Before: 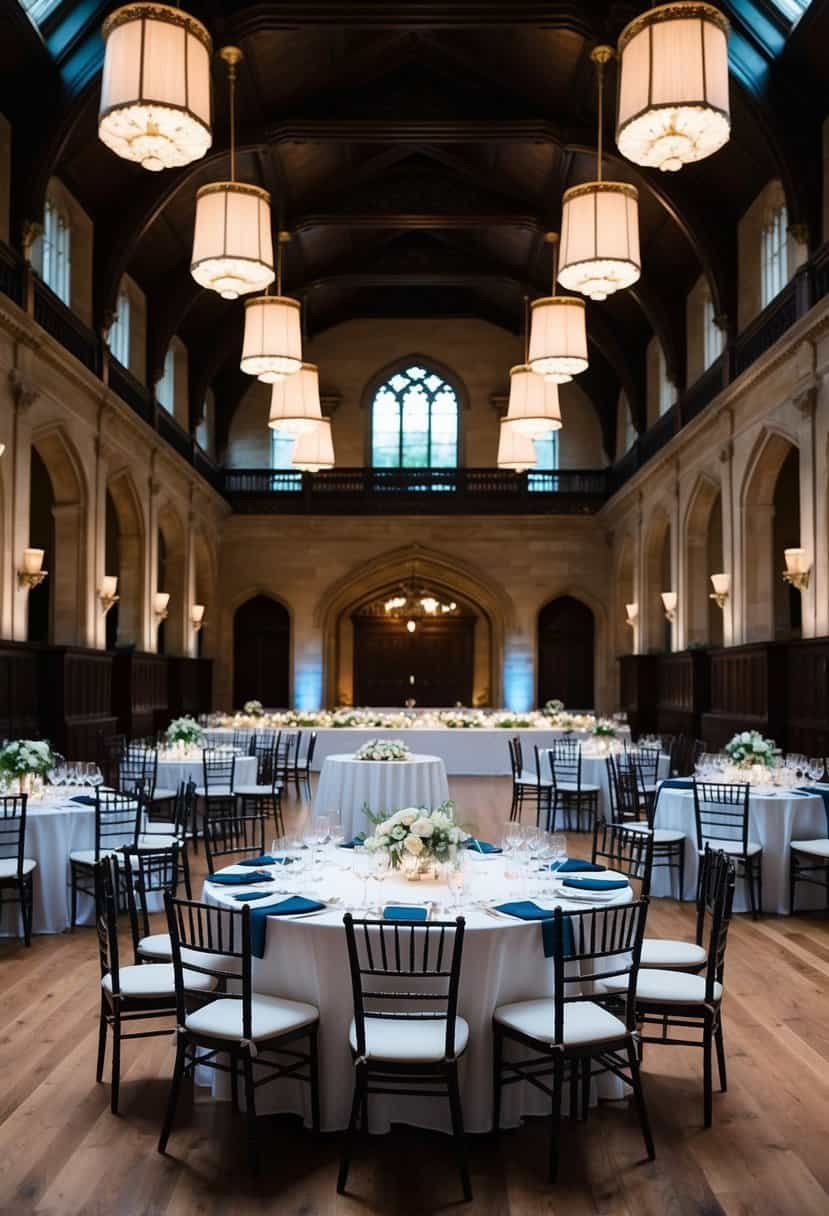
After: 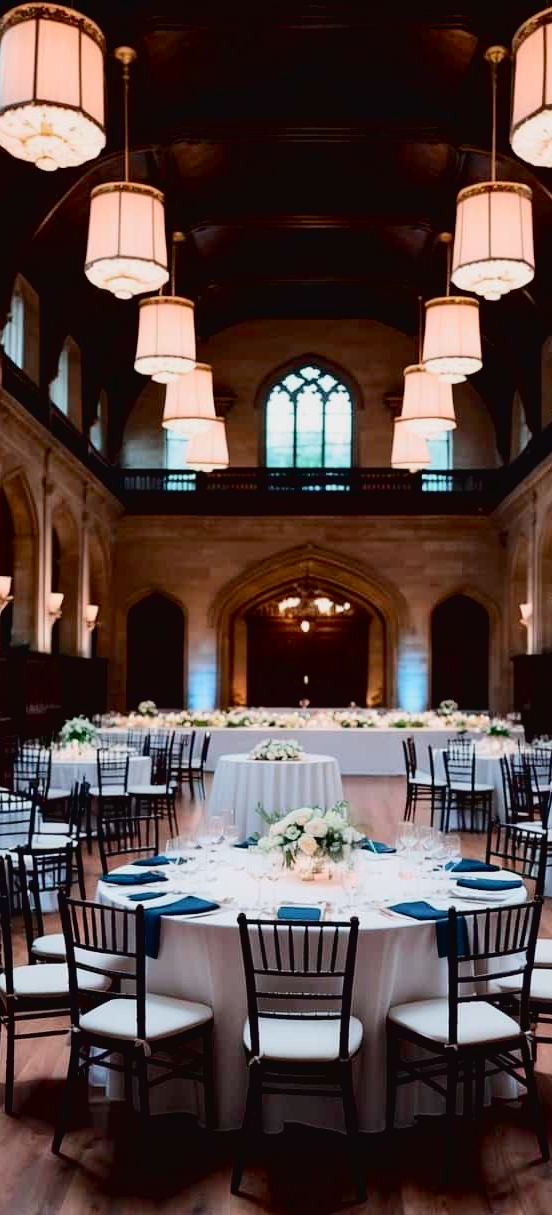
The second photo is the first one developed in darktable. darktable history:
exposure: black level correction 0.01, exposure 0.12 EV, compensate highlight preservation false
tone curve: curves: ch0 [(0, 0.023) (0.184, 0.168) (0.491, 0.519) (0.748, 0.765) (1, 0.919)]; ch1 [(0, 0) (0.179, 0.173) (0.322, 0.32) (0.424, 0.424) (0.496, 0.501) (0.563, 0.586) (0.761, 0.803) (1, 1)]; ch2 [(0, 0) (0.434, 0.447) (0.483, 0.487) (0.557, 0.541) (0.697, 0.68) (1, 1)], color space Lab, independent channels, preserve colors none
tone equalizer: edges refinement/feathering 500, mask exposure compensation -1.57 EV, preserve details no
crop and rotate: left 12.819%, right 20.578%
